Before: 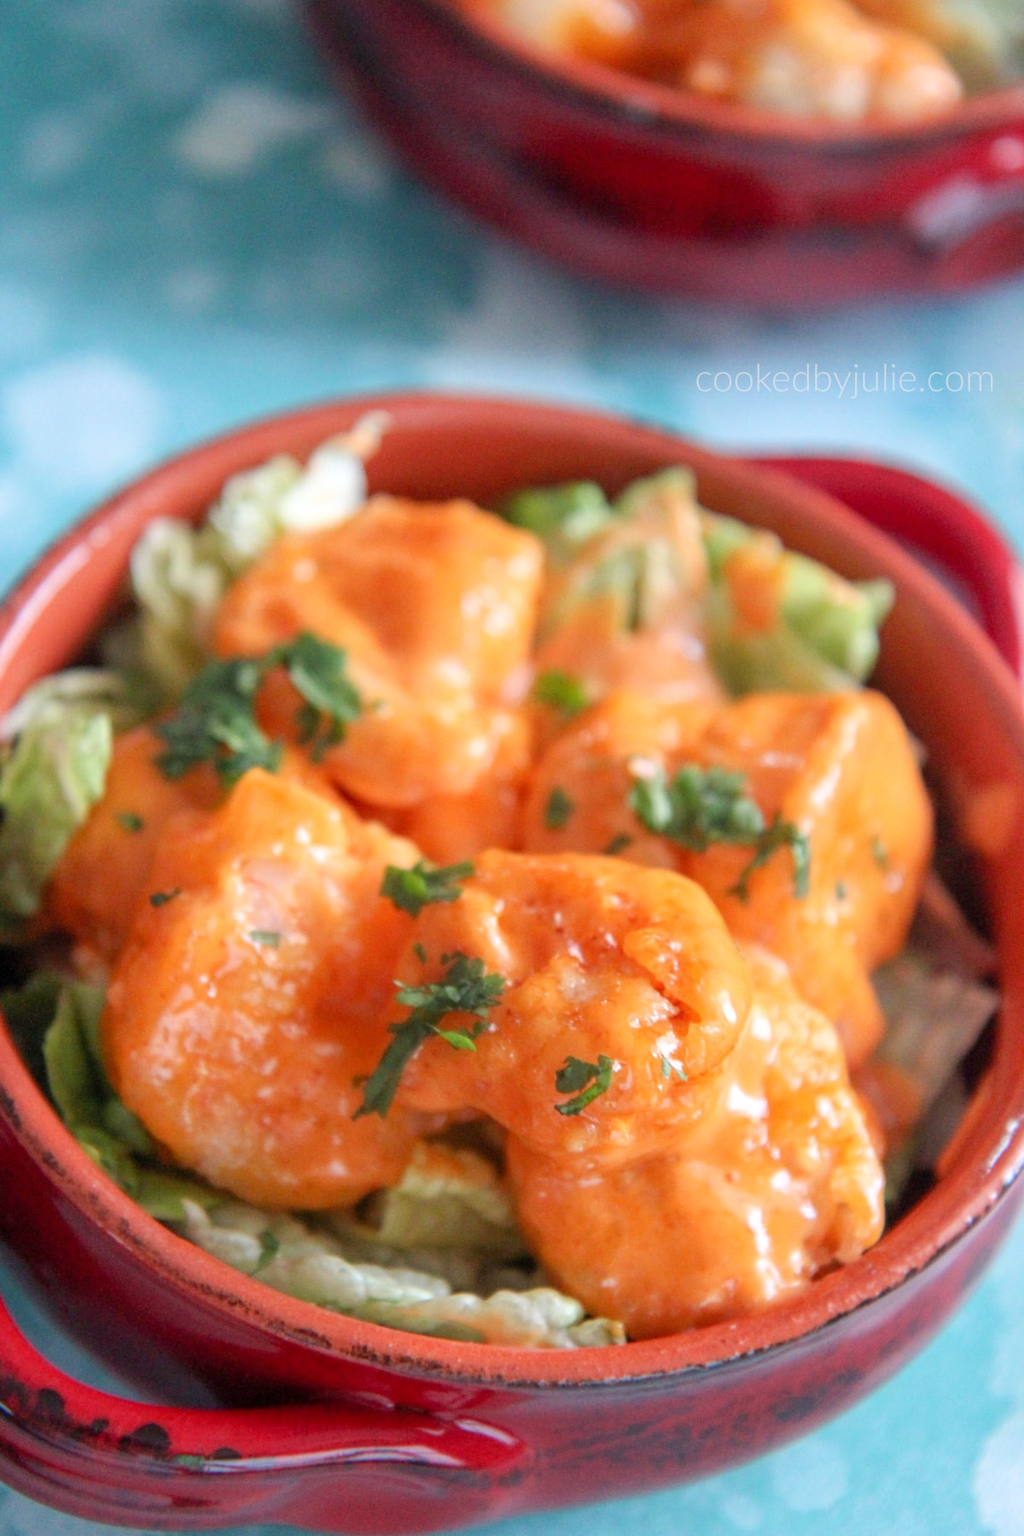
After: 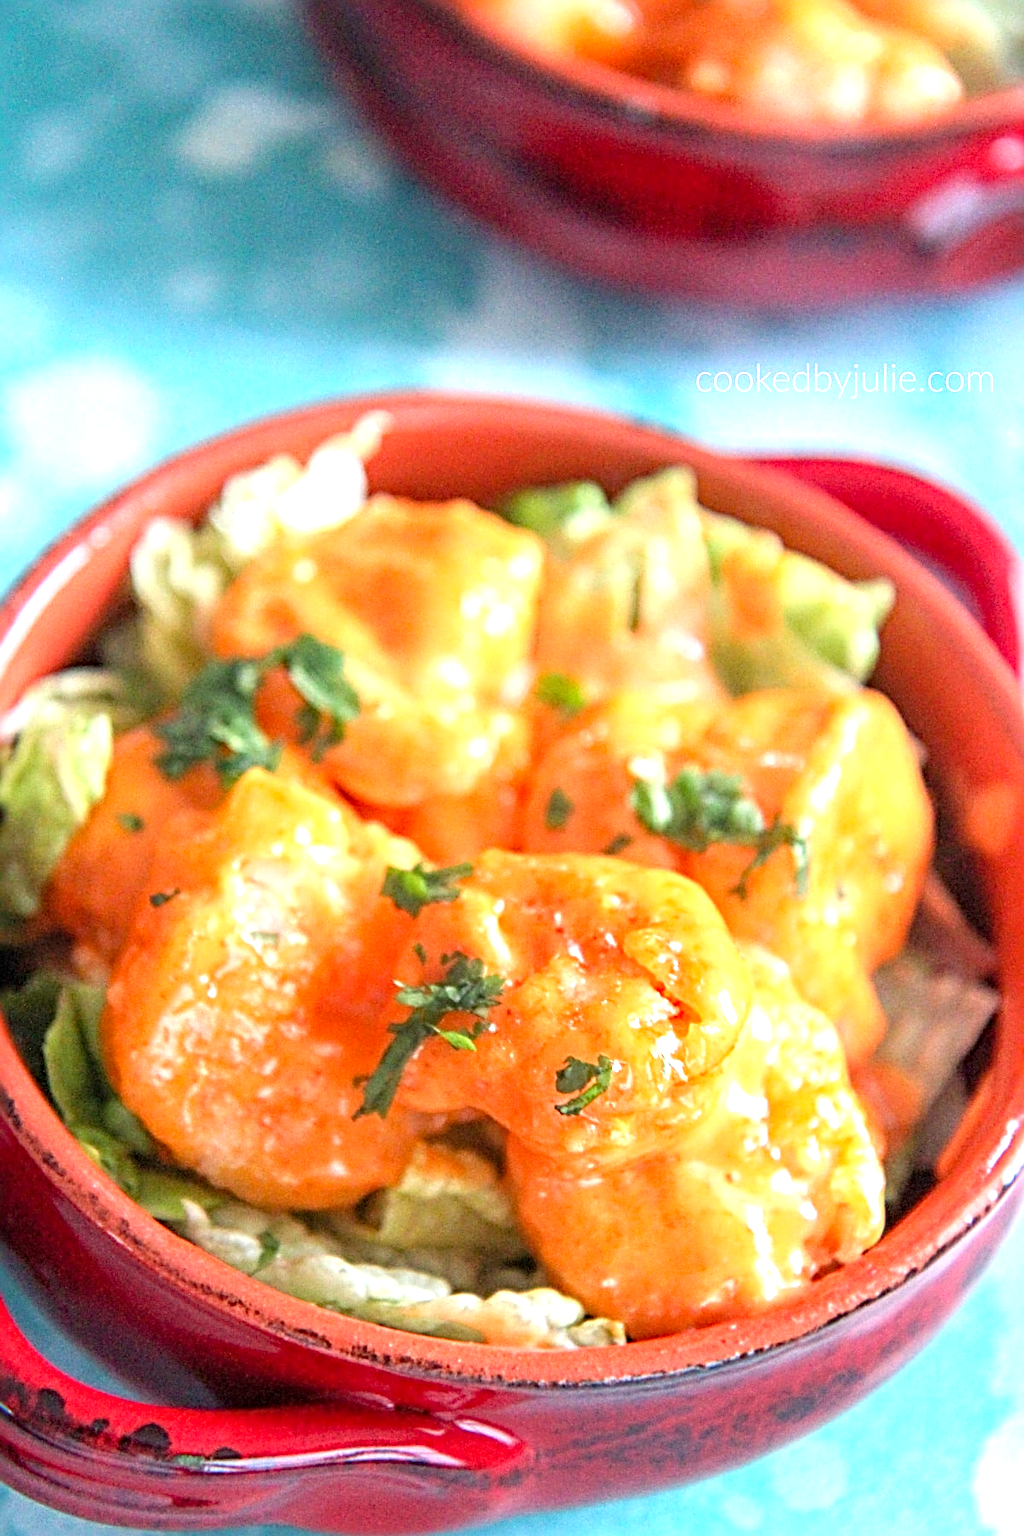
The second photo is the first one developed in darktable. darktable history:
sharpen: radius 3.69, amount 0.928
exposure: exposure 1 EV, compensate highlight preservation false
haze removal: compatibility mode true, adaptive false
